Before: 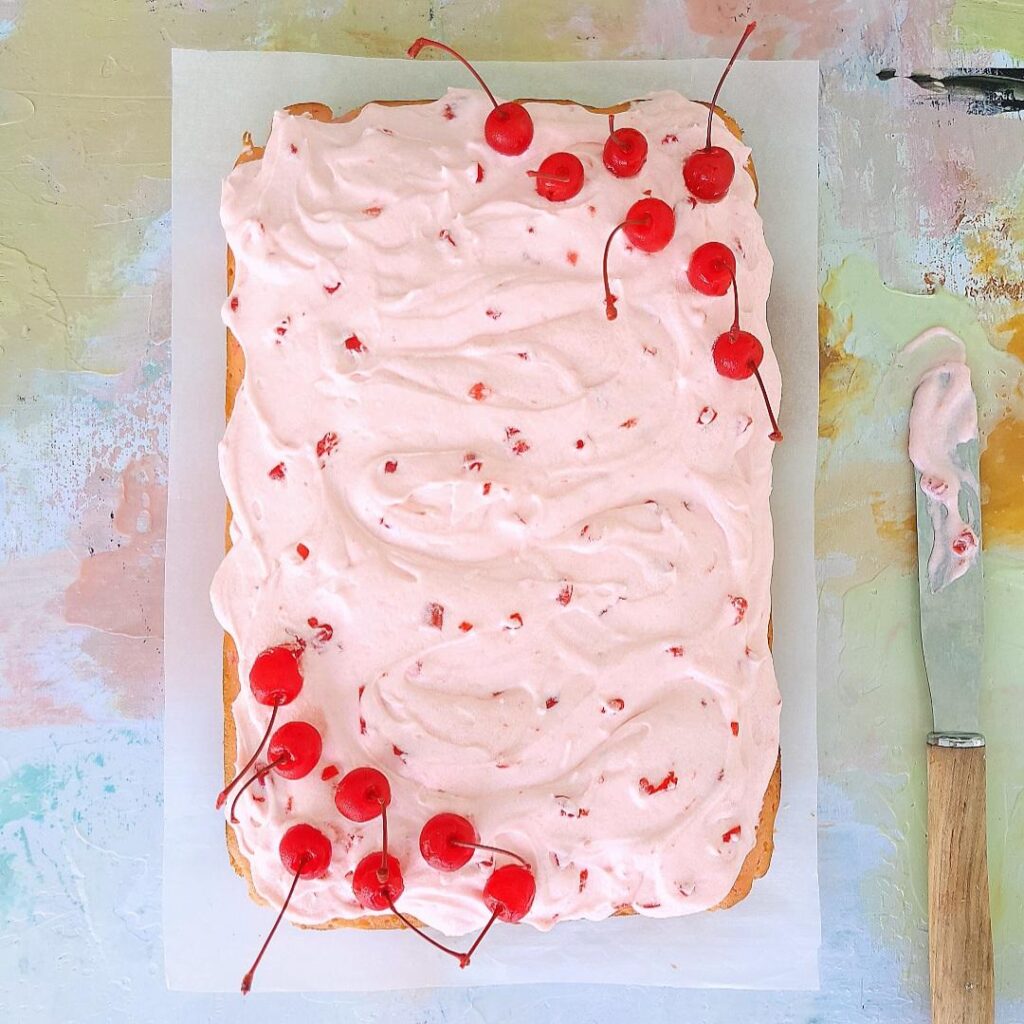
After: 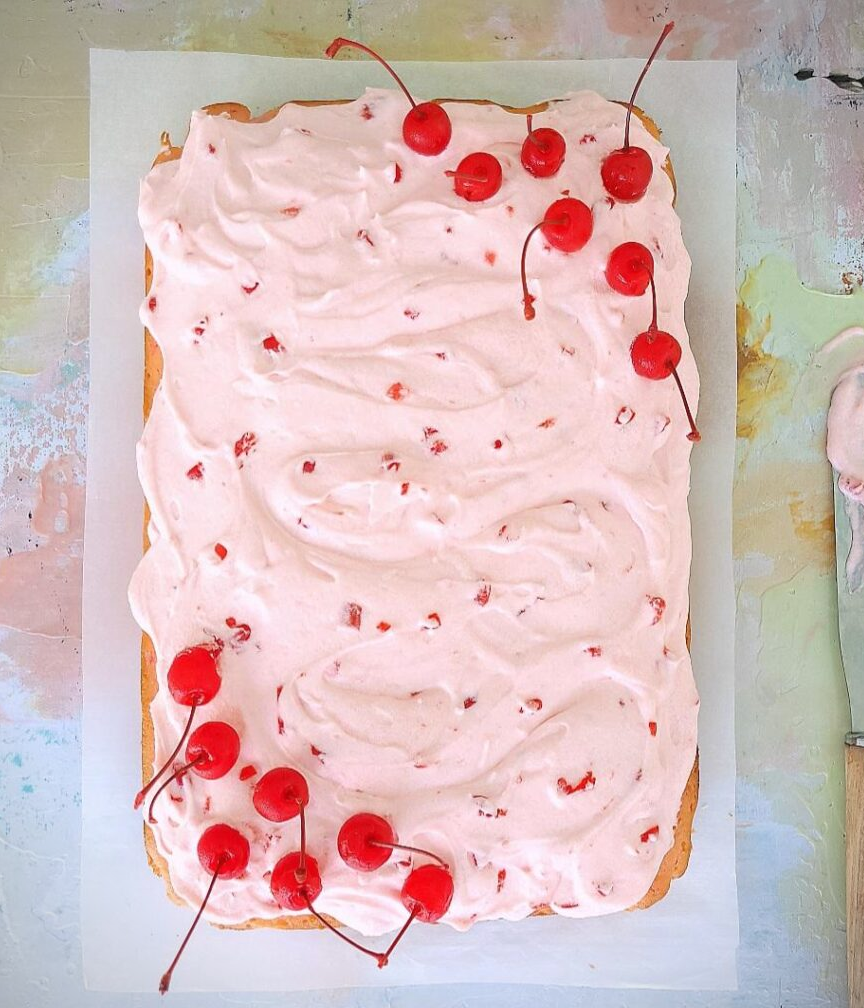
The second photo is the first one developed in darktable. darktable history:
exposure: compensate highlight preservation false
crop: left 8.026%, right 7.374%
vignetting: fall-off start 91.19%
rgb levels: preserve colors max RGB
